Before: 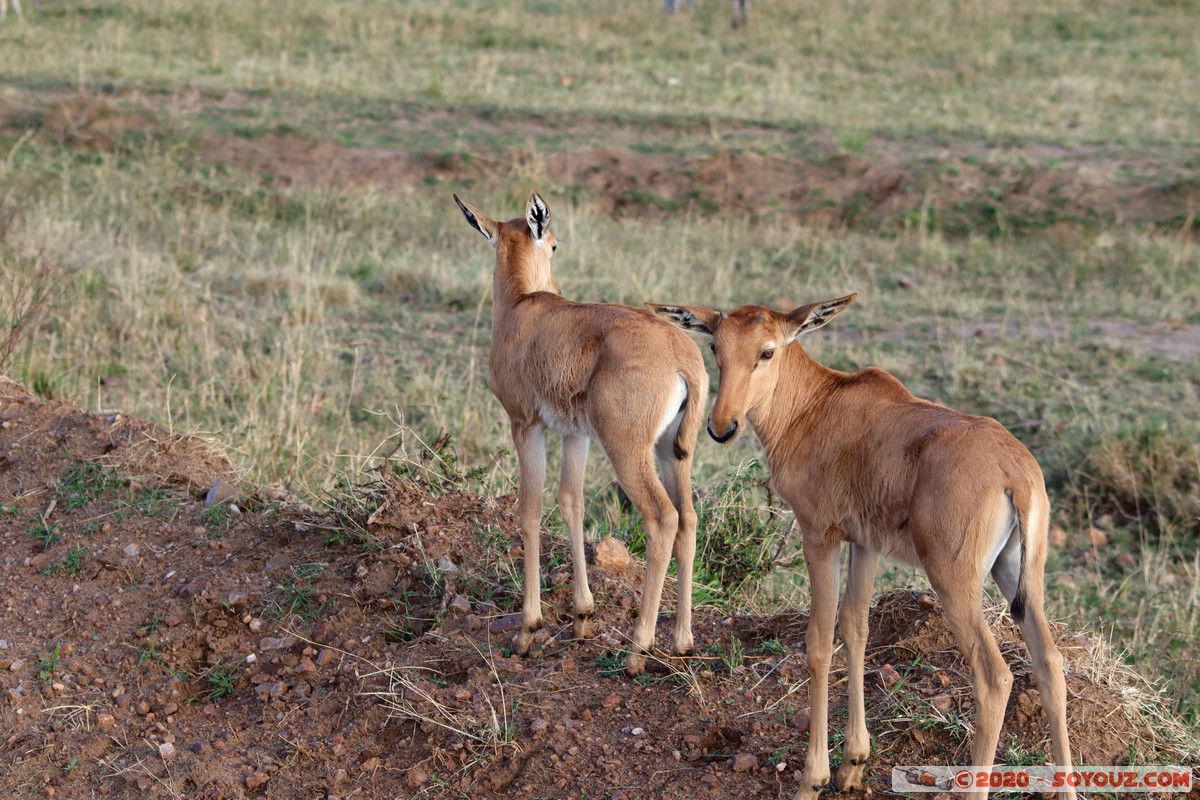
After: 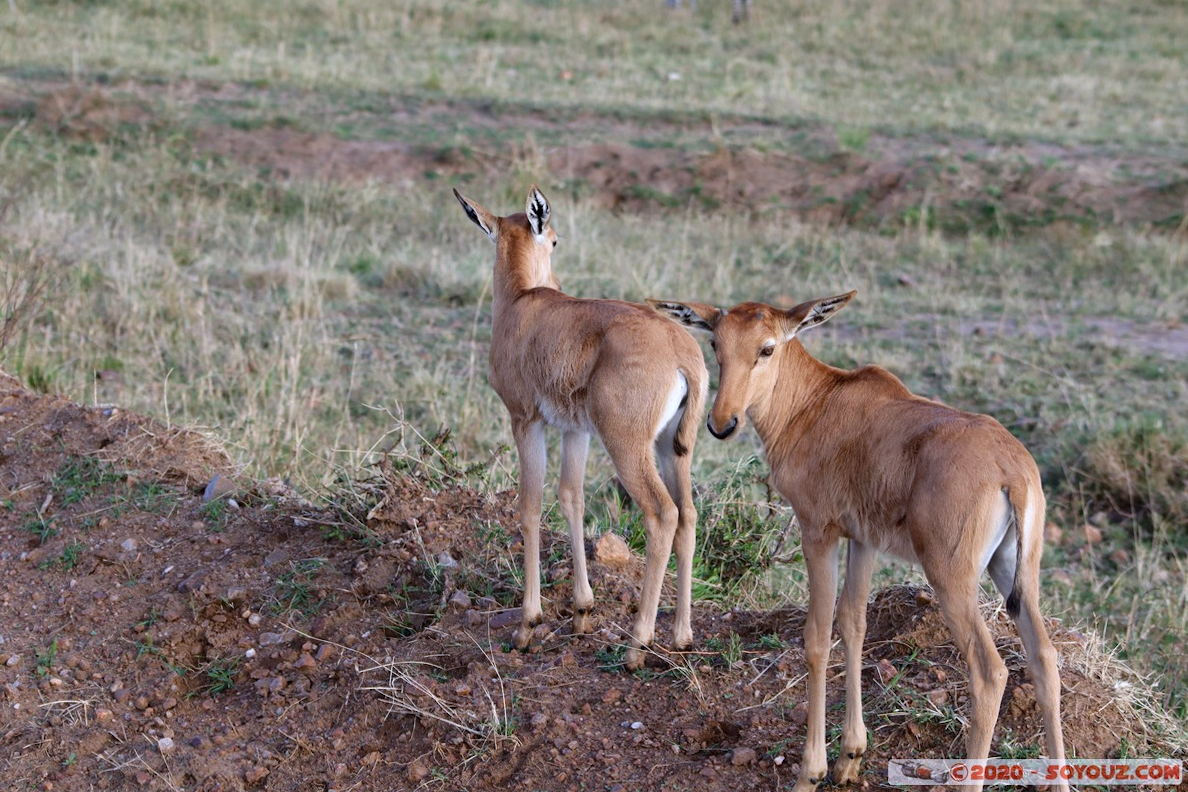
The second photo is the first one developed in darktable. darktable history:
white balance: red 0.967, blue 1.119, emerald 0.756
rotate and perspective: rotation 0.174°, lens shift (vertical) 0.013, lens shift (horizontal) 0.019, shear 0.001, automatic cropping original format, crop left 0.007, crop right 0.991, crop top 0.016, crop bottom 0.997
